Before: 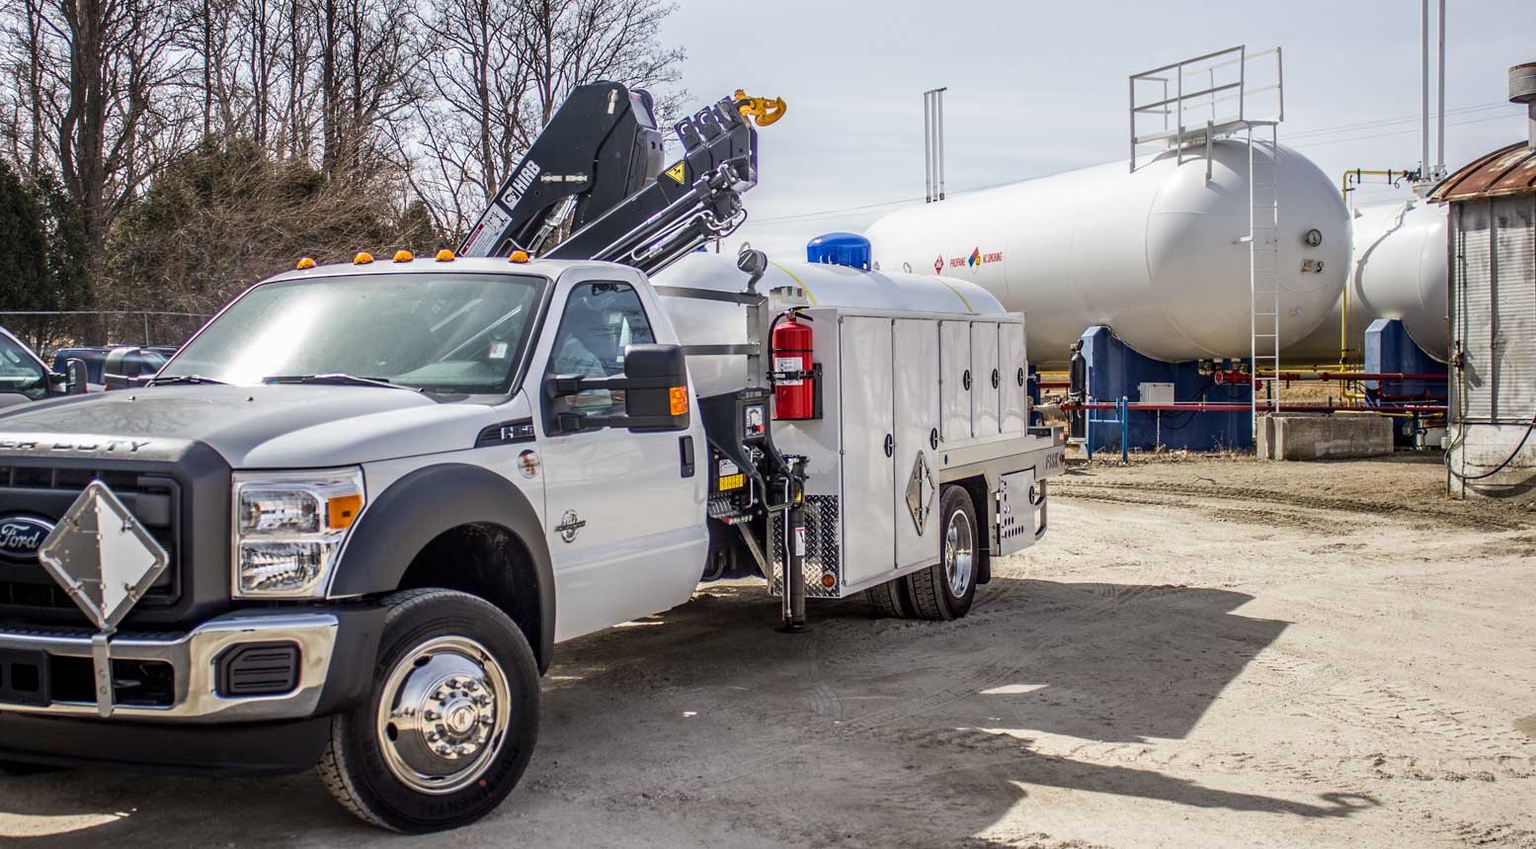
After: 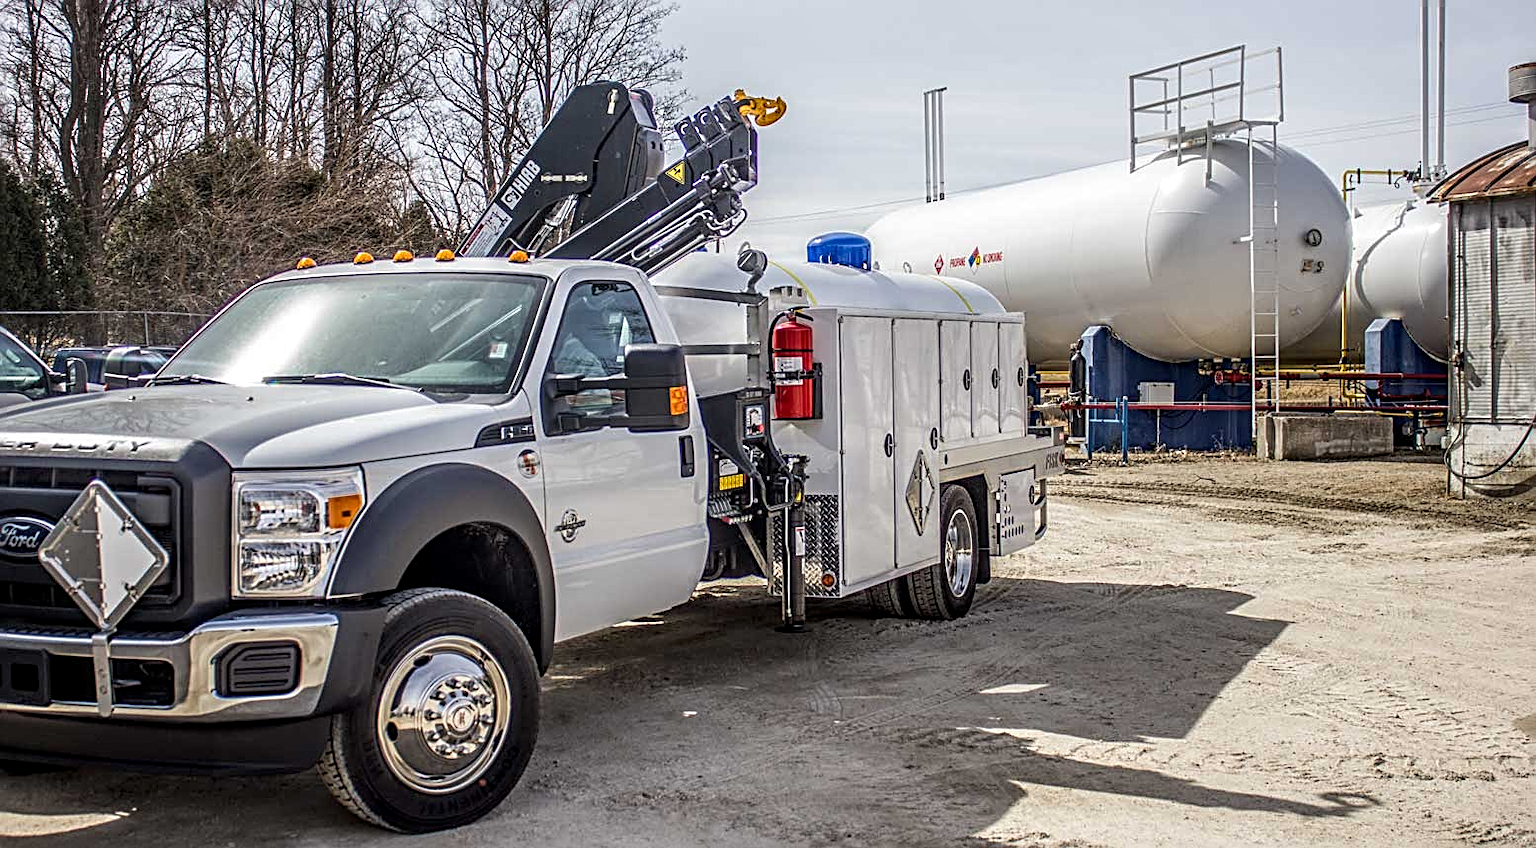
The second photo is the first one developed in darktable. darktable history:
local contrast: on, module defaults
sharpen: radius 2.531, amount 0.628
